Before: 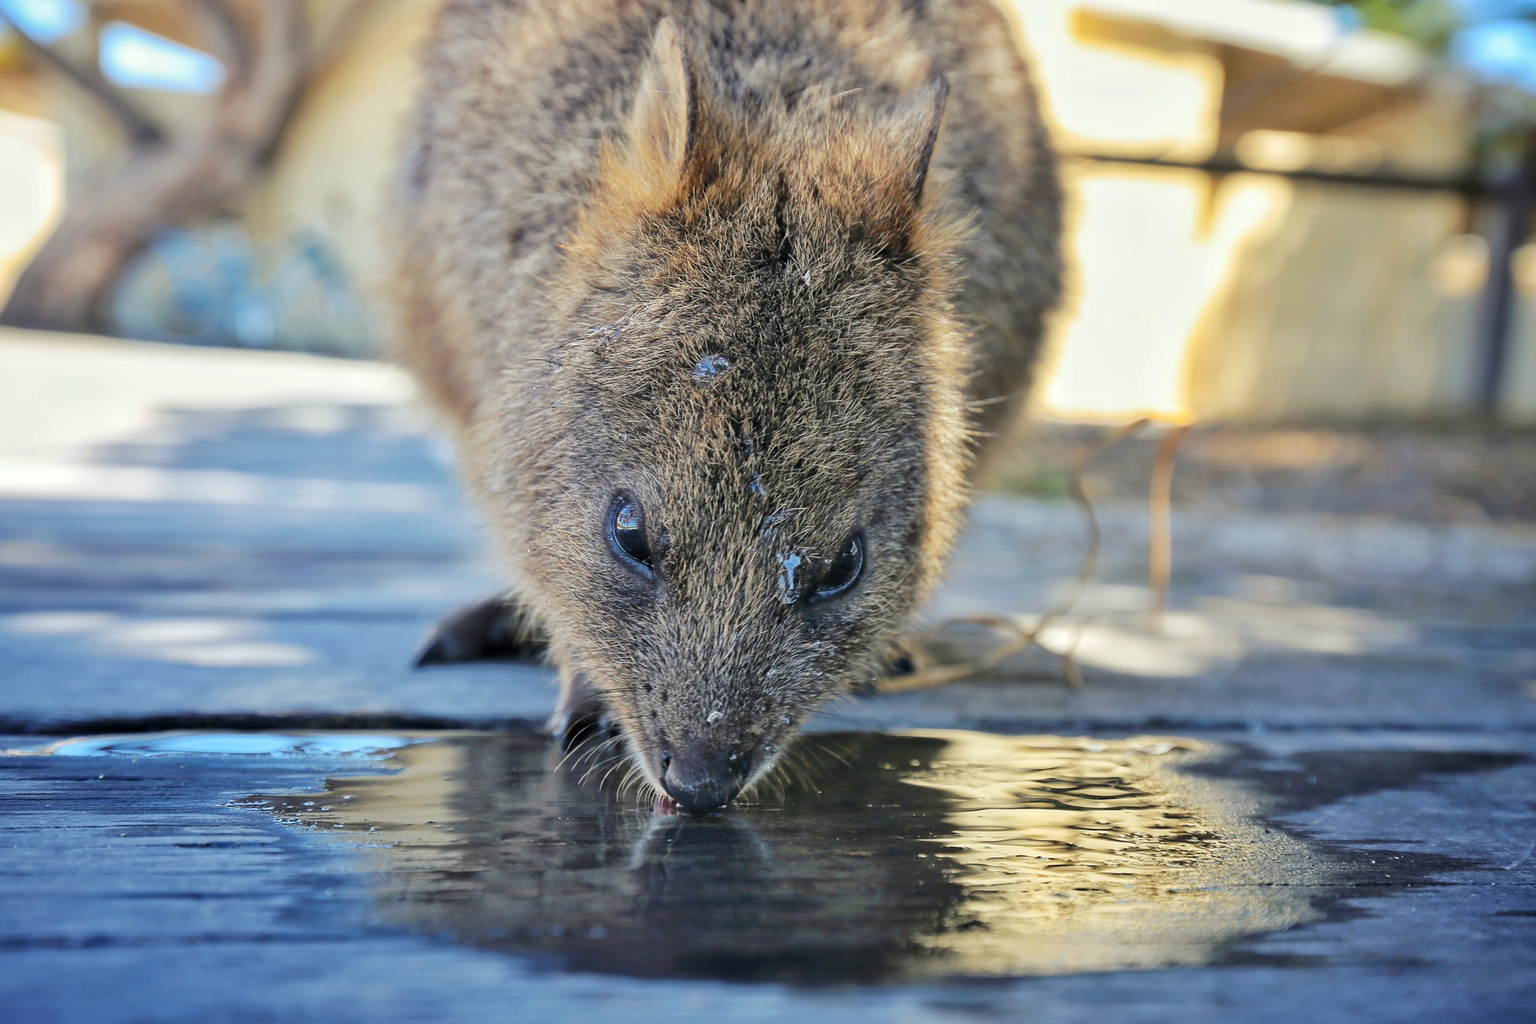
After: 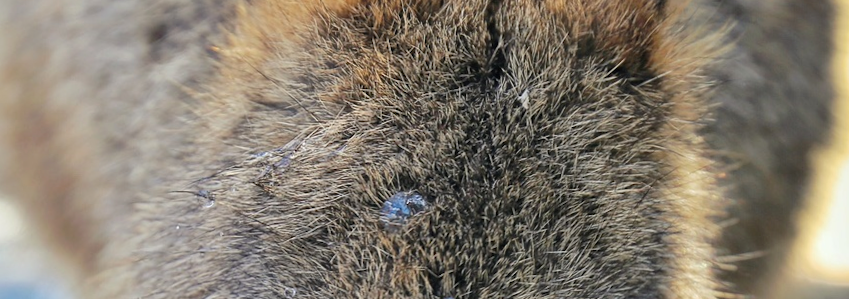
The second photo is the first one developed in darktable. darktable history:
rotate and perspective: rotation 0.679°, lens shift (horizontal) 0.136, crop left 0.009, crop right 0.991, crop top 0.078, crop bottom 0.95
crop: left 28.64%, top 16.832%, right 26.637%, bottom 58.055%
contrast brightness saturation: contrast -0.02, brightness -0.01, saturation 0.03
